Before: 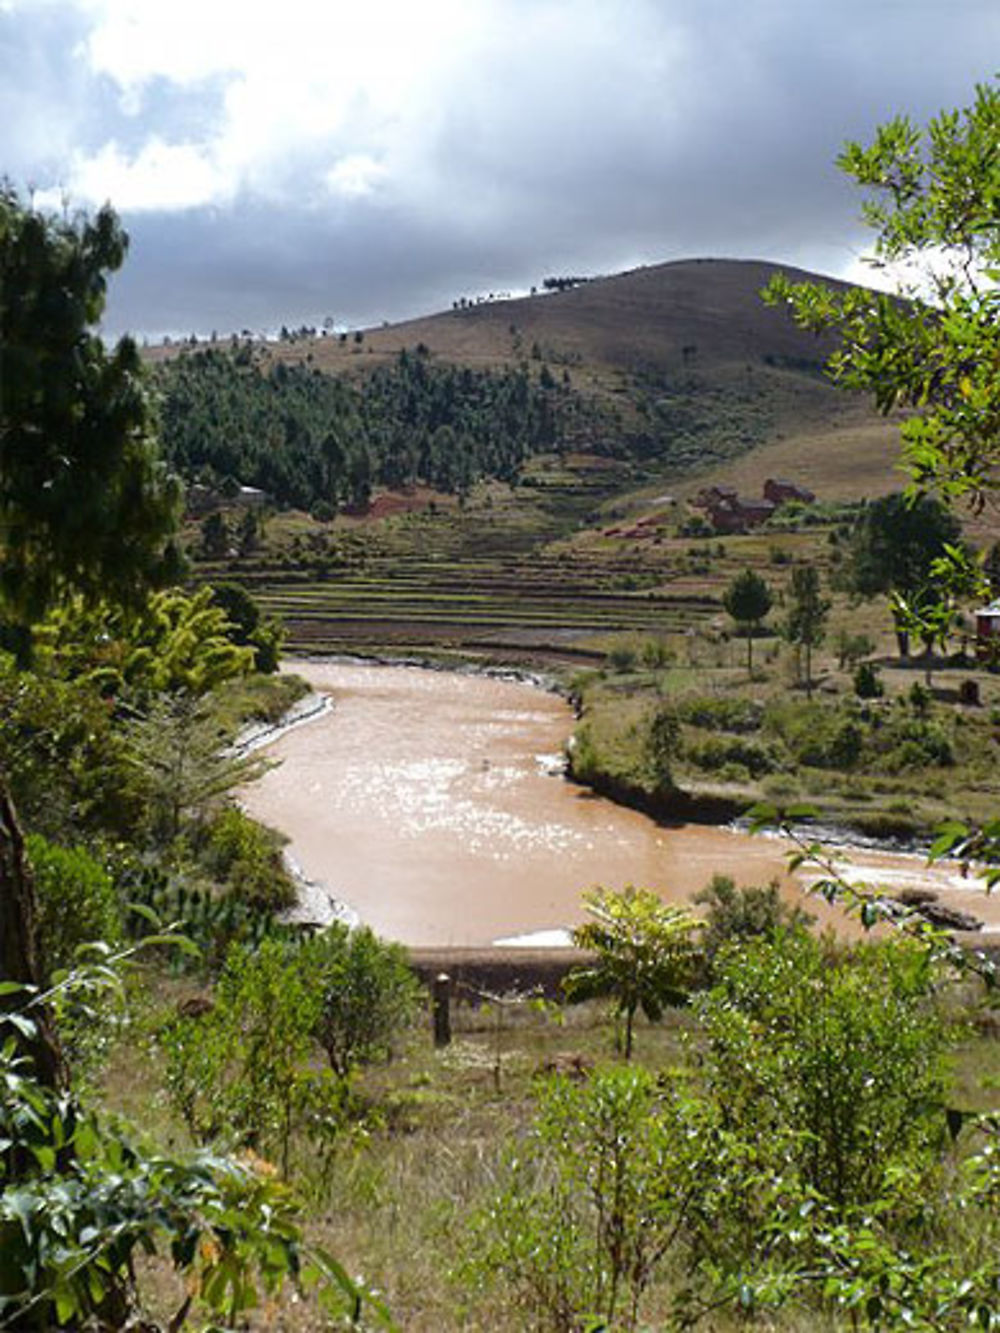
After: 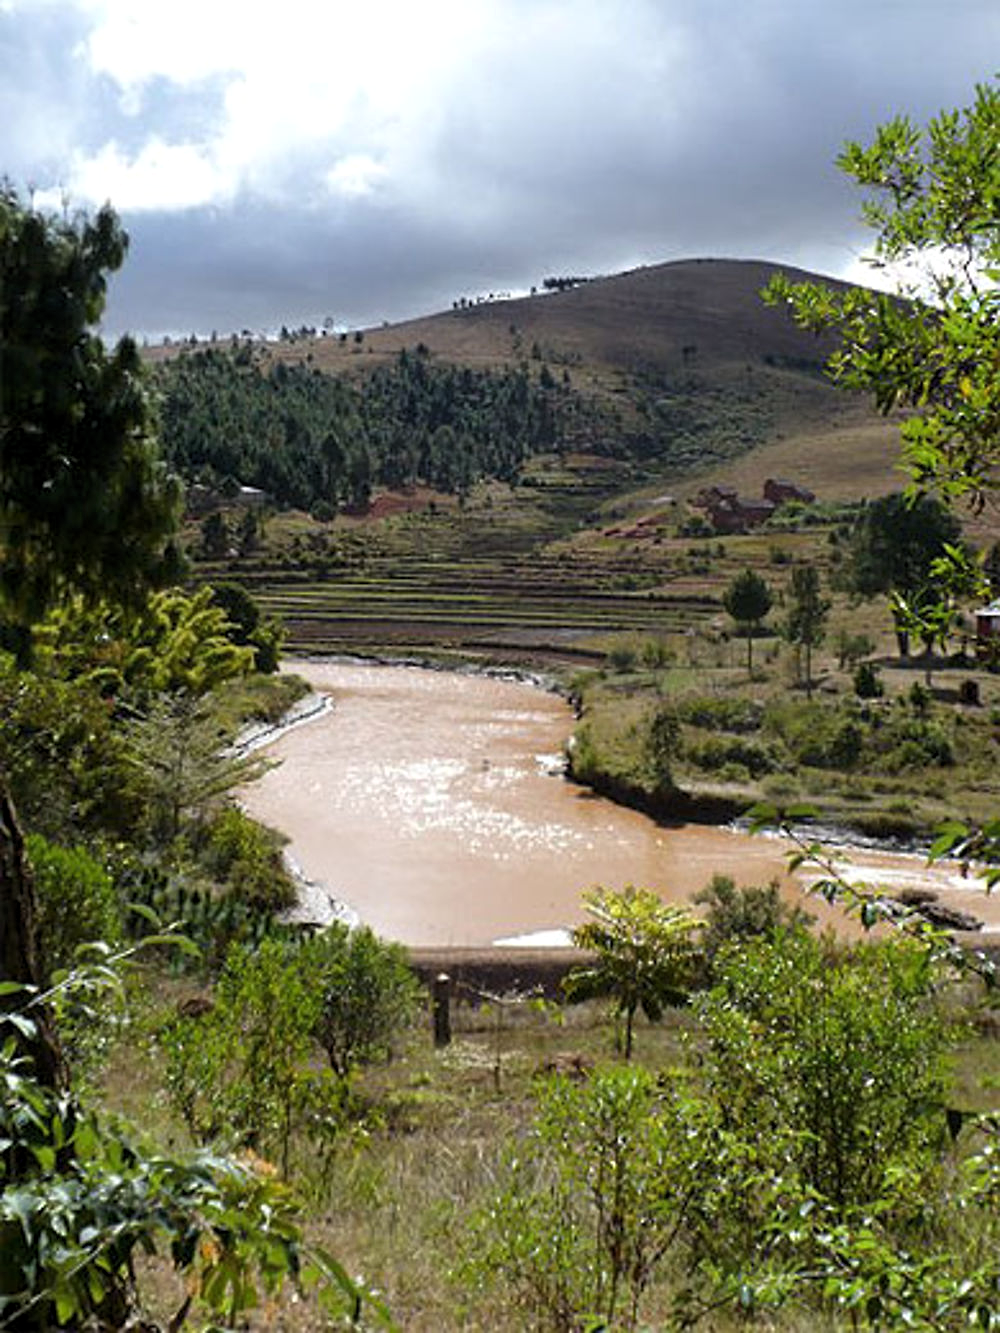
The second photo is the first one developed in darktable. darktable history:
sharpen: radius 1.238, amount 0.293, threshold 0.237
levels: levels [0.026, 0.507, 0.987]
